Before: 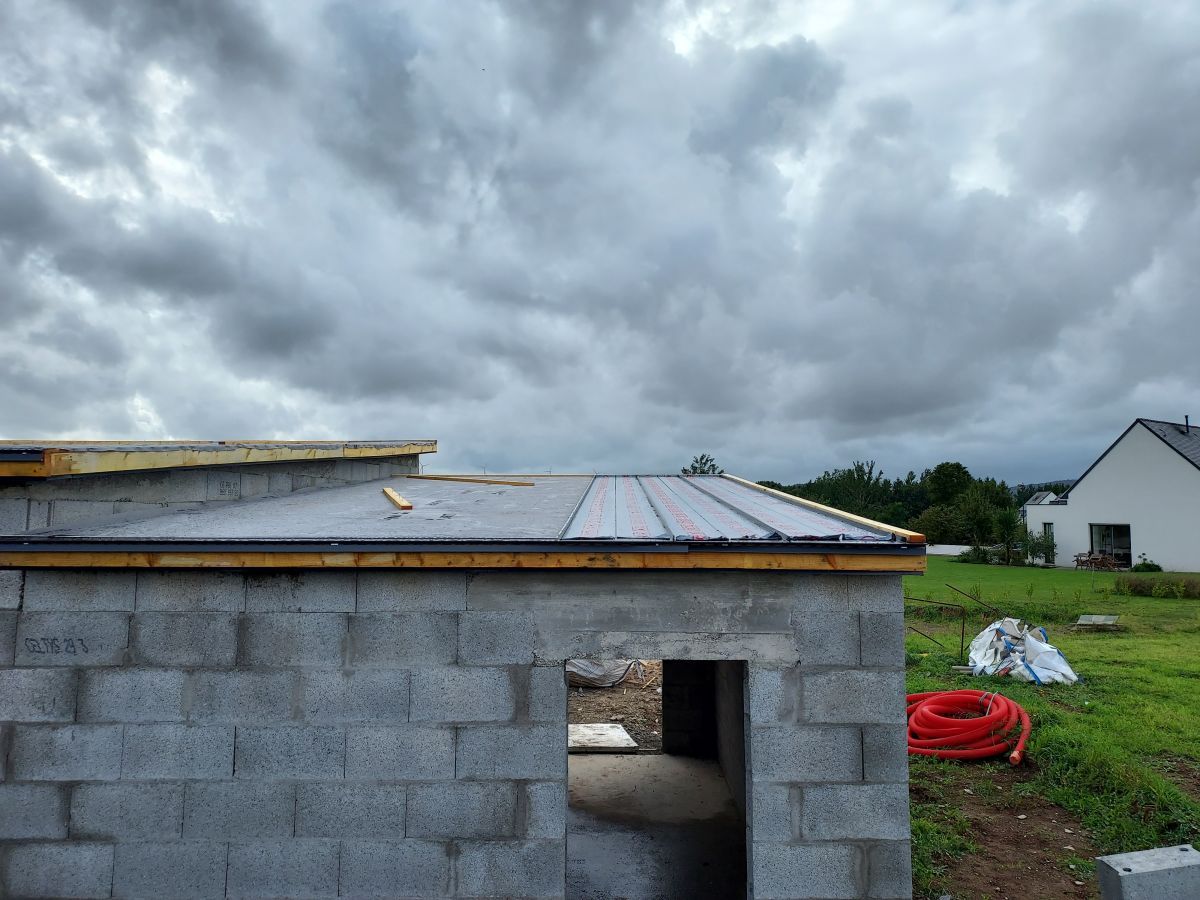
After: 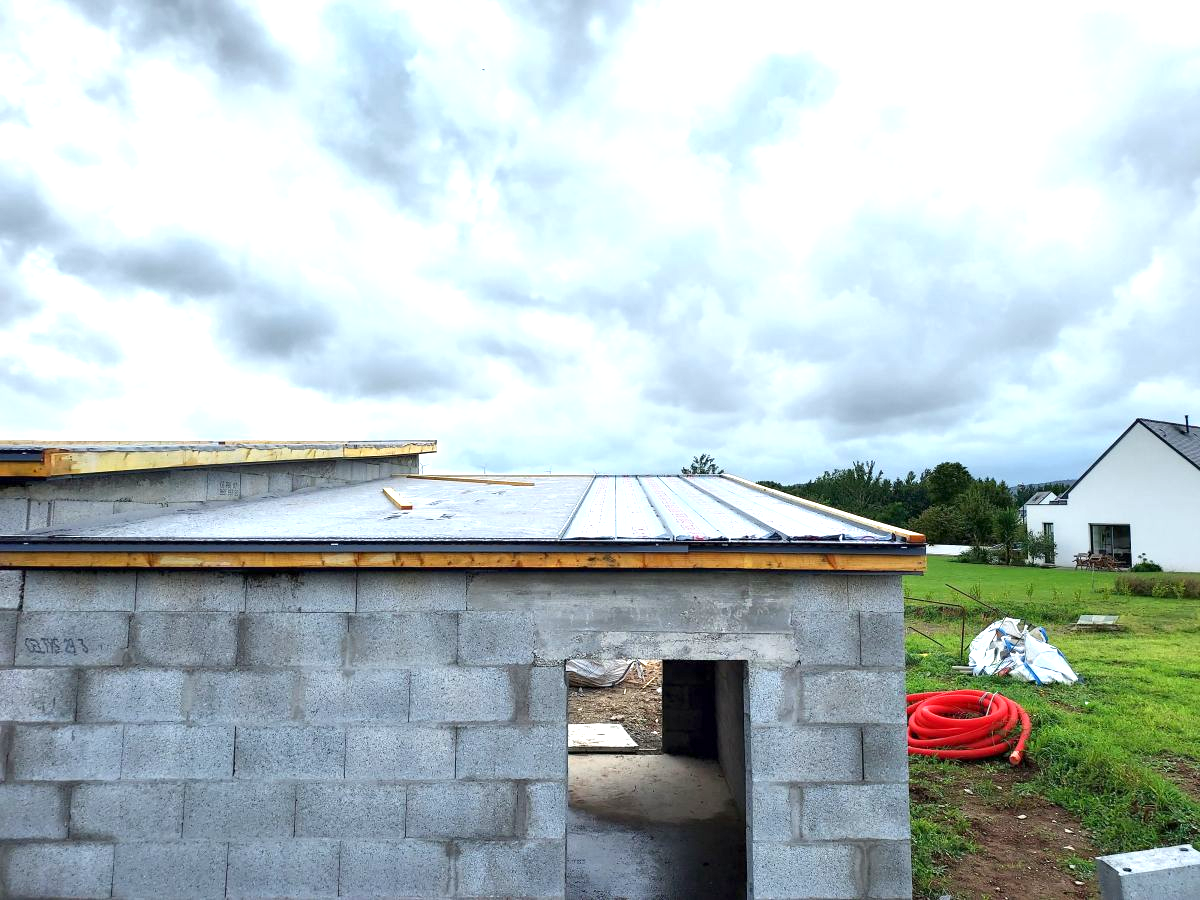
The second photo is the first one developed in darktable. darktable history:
exposure: exposure 1.233 EV, compensate highlight preservation false
